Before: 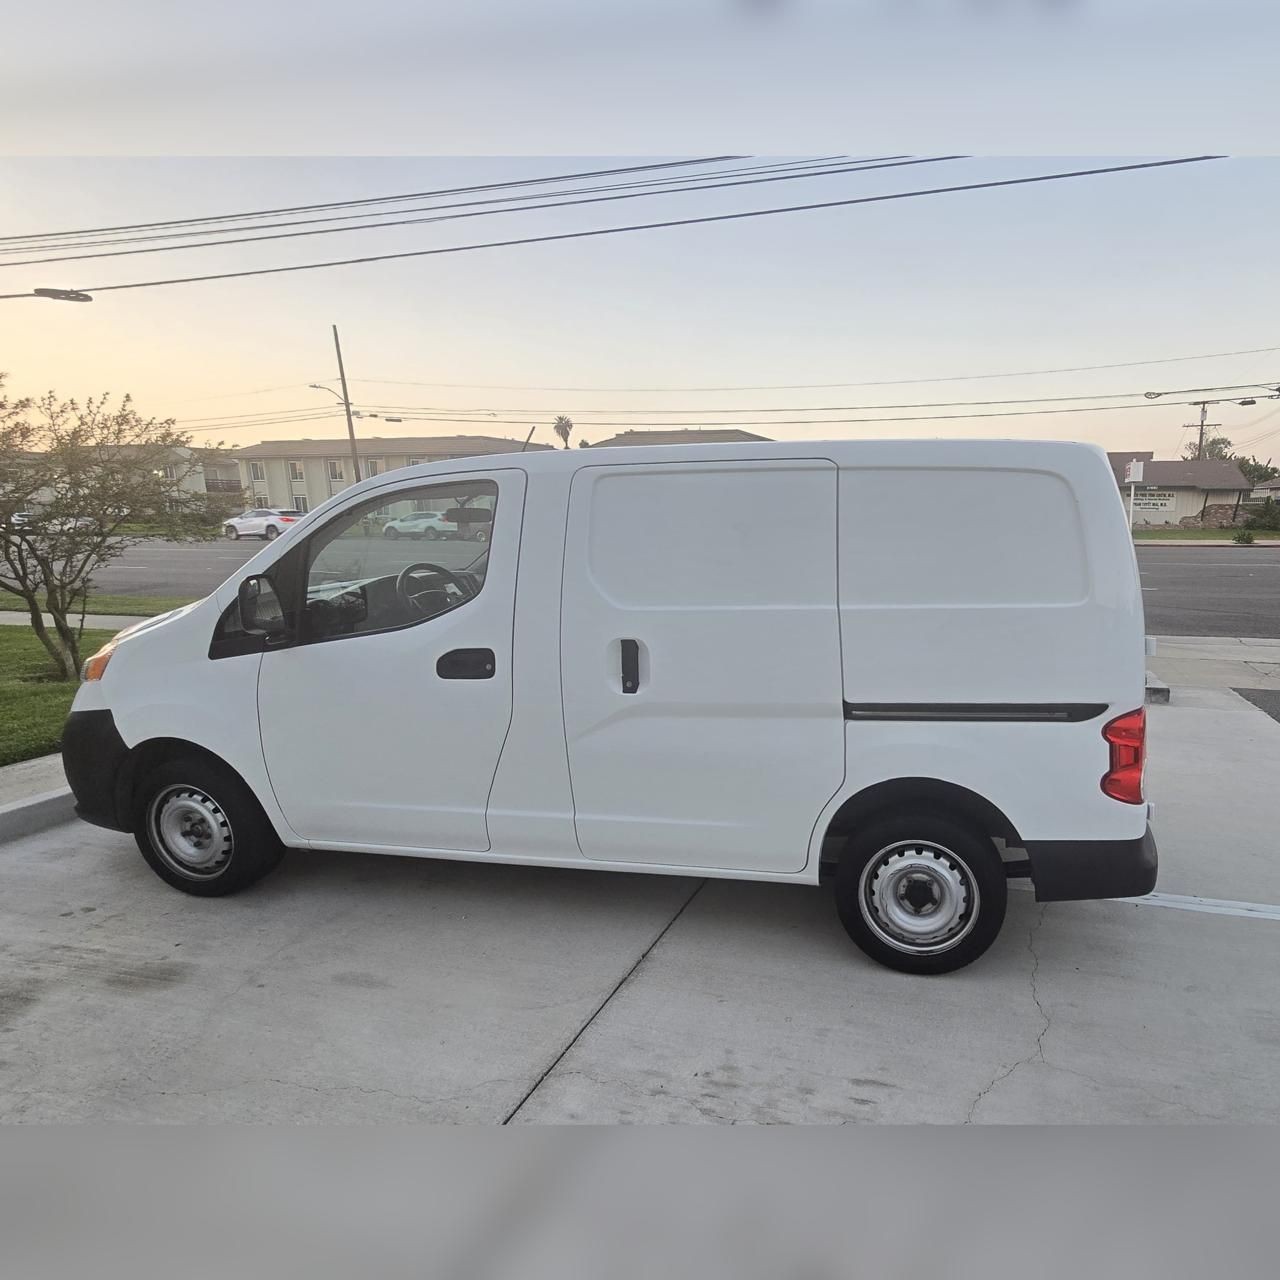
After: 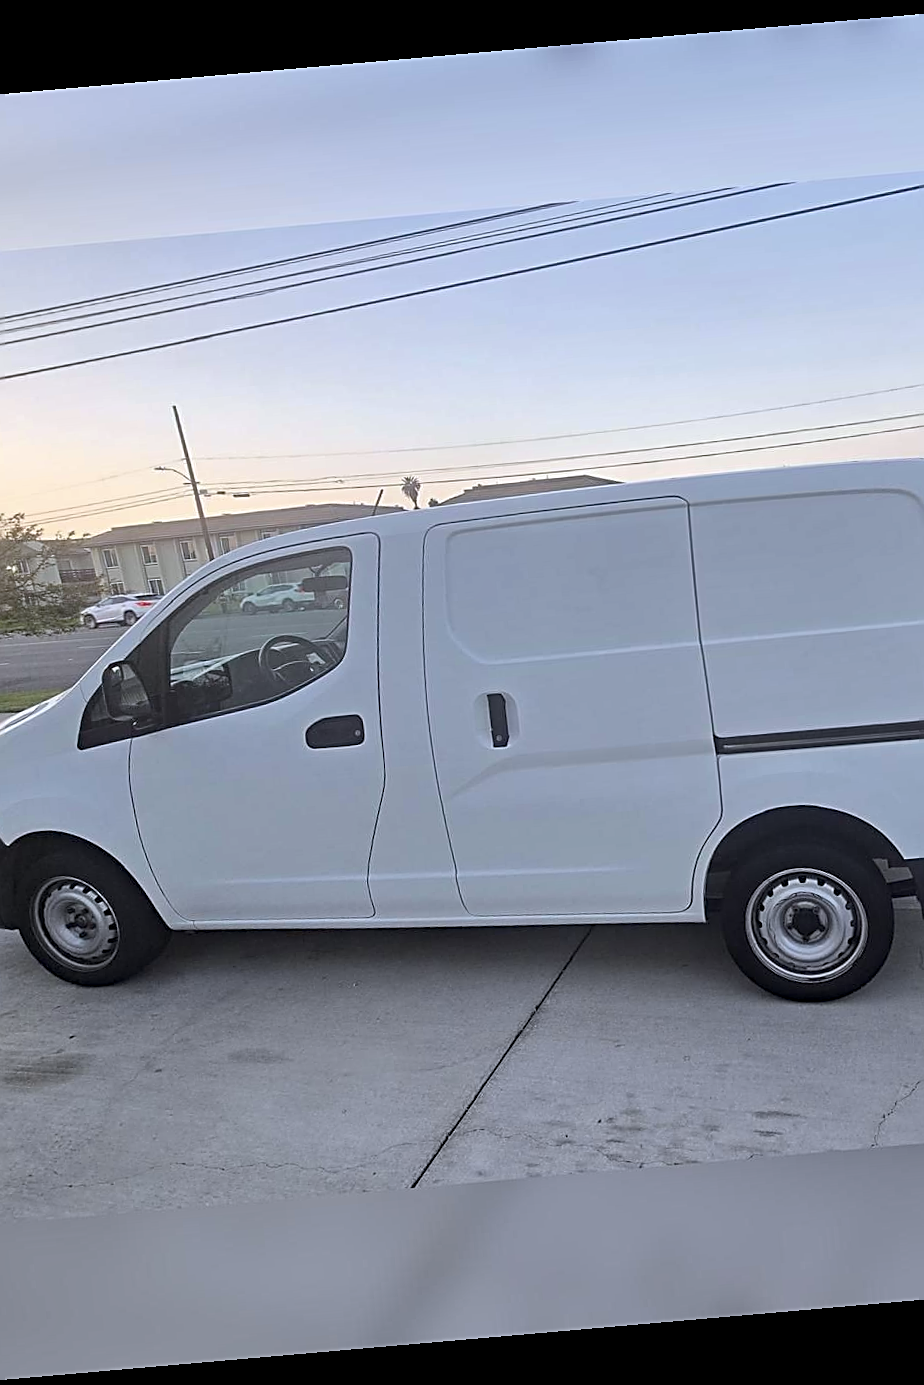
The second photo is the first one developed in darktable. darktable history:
crop and rotate: left 13.537%, right 19.796%
rotate and perspective: rotation -4.98°, automatic cropping off
color calibration: illuminant as shot in camera, x 0.358, y 0.373, temperature 4628.91 K
sharpen: amount 0.575
haze removal: compatibility mode true, adaptive false
